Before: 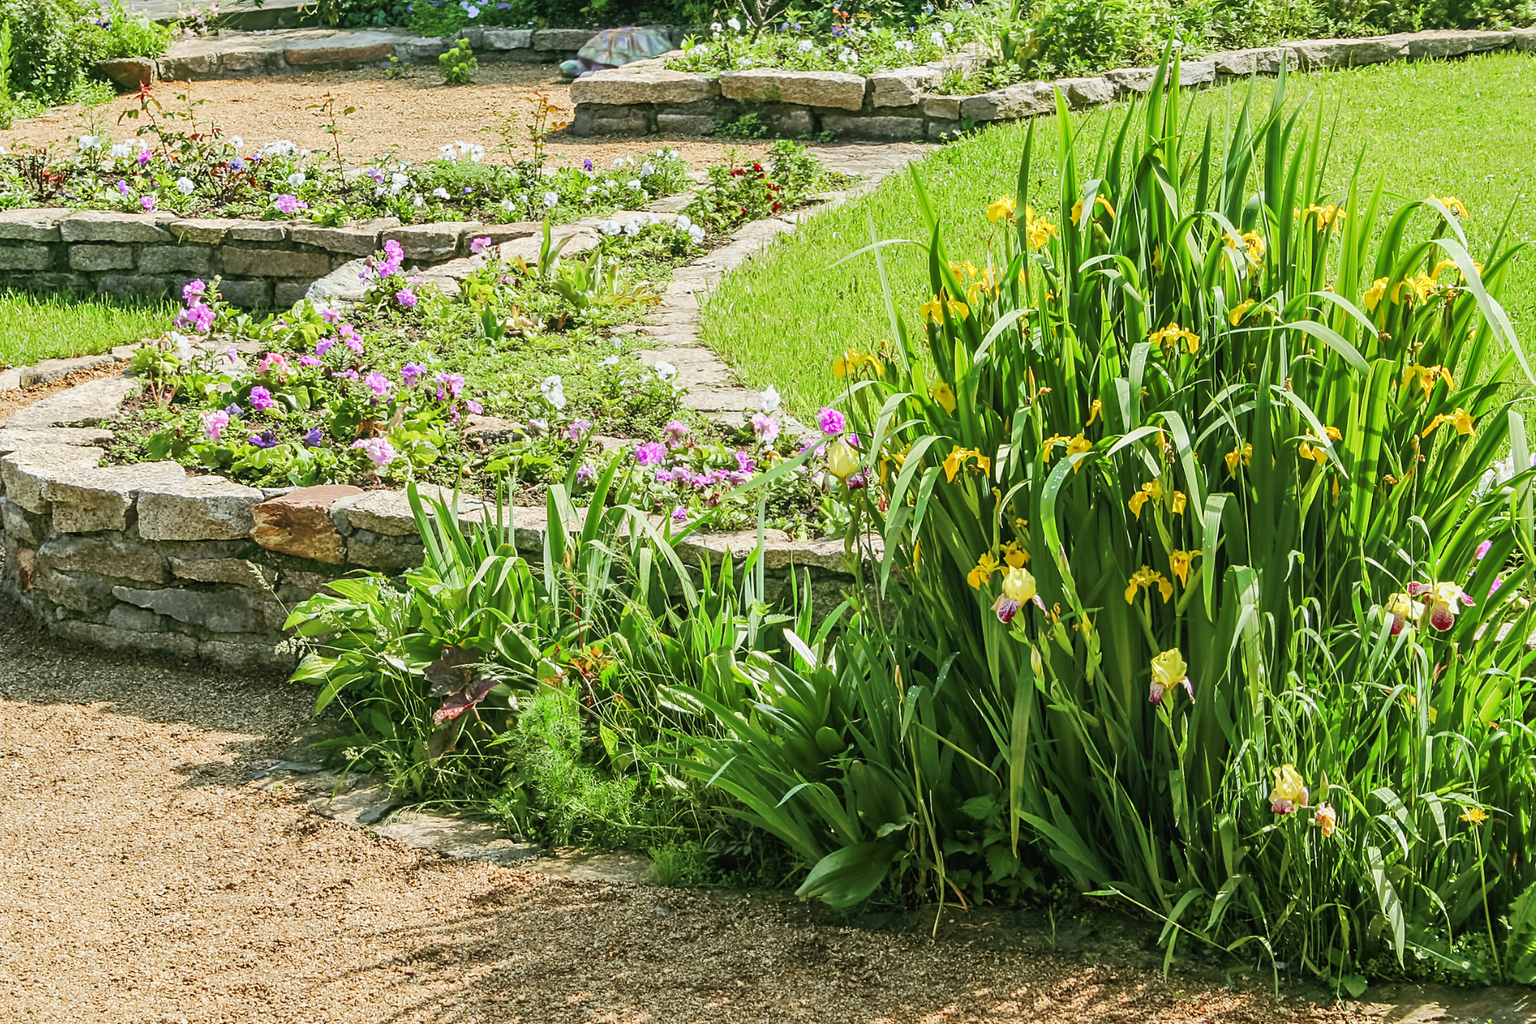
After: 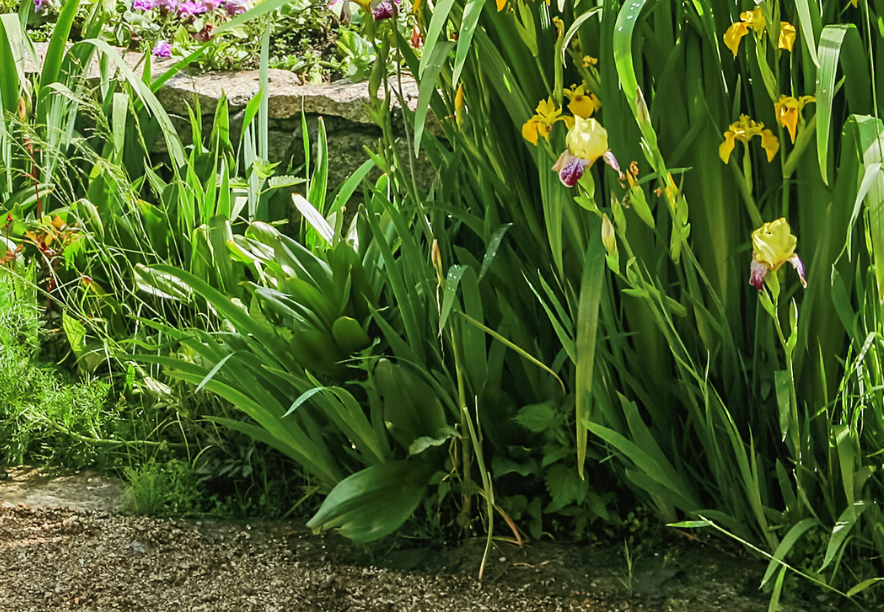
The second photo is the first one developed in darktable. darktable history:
tone equalizer: edges refinement/feathering 500, mask exposure compensation -1.57 EV, preserve details no
crop: left 35.831%, top 46.259%, right 18.103%, bottom 5.869%
